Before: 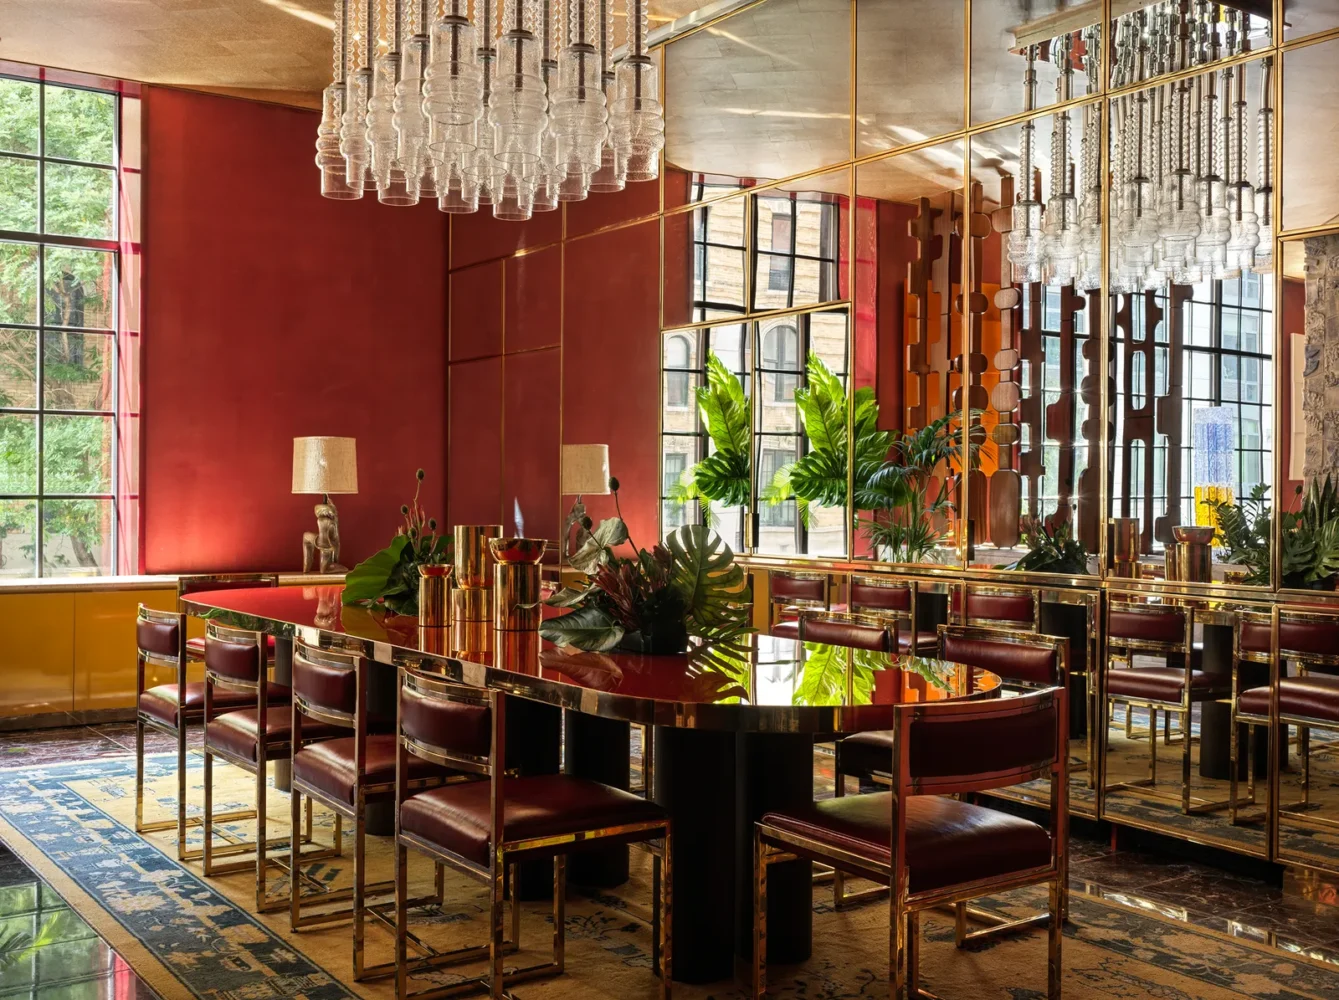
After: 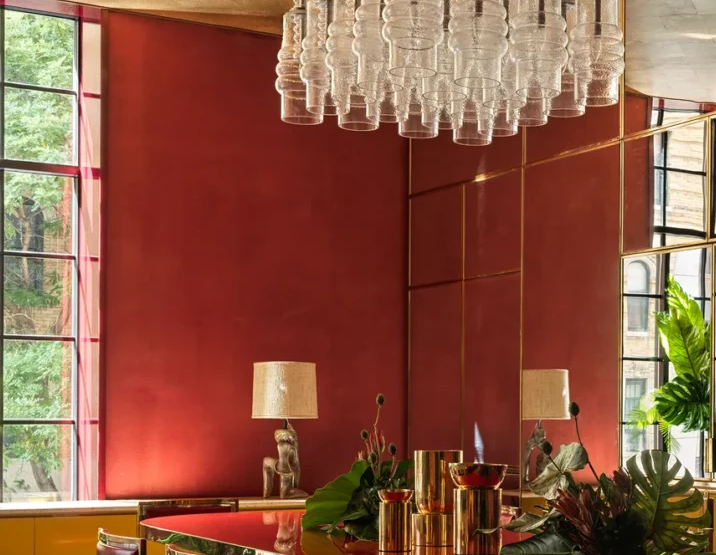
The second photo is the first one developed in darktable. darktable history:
crop and rotate: left 3.055%, top 7.511%, right 43.424%, bottom 36.896%
